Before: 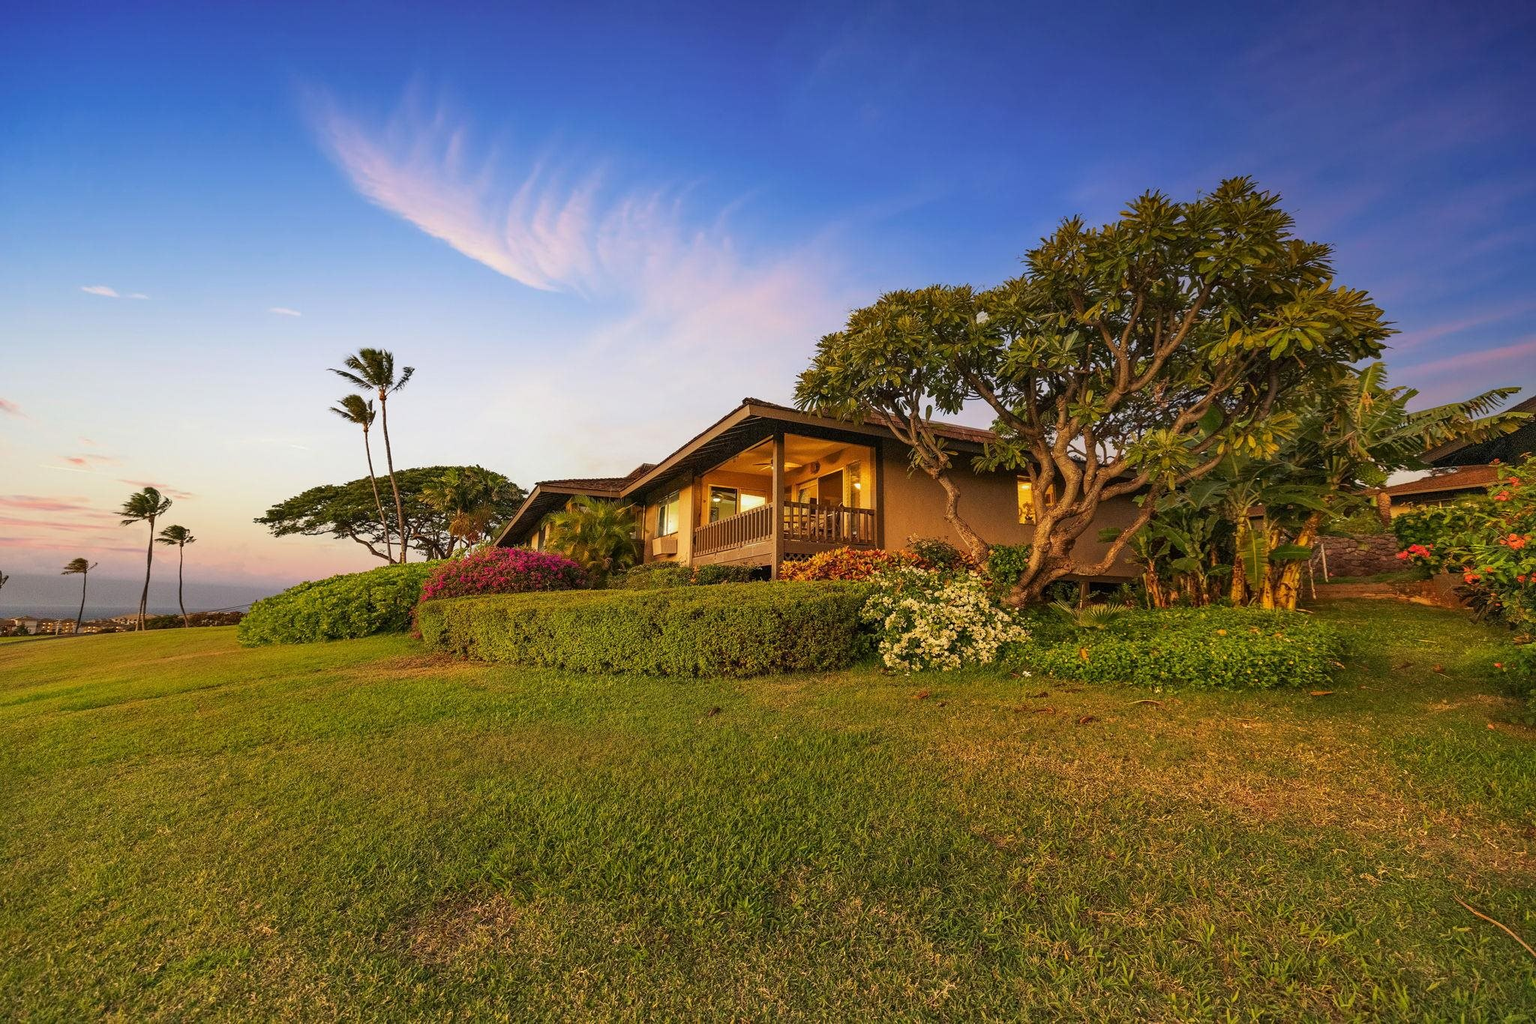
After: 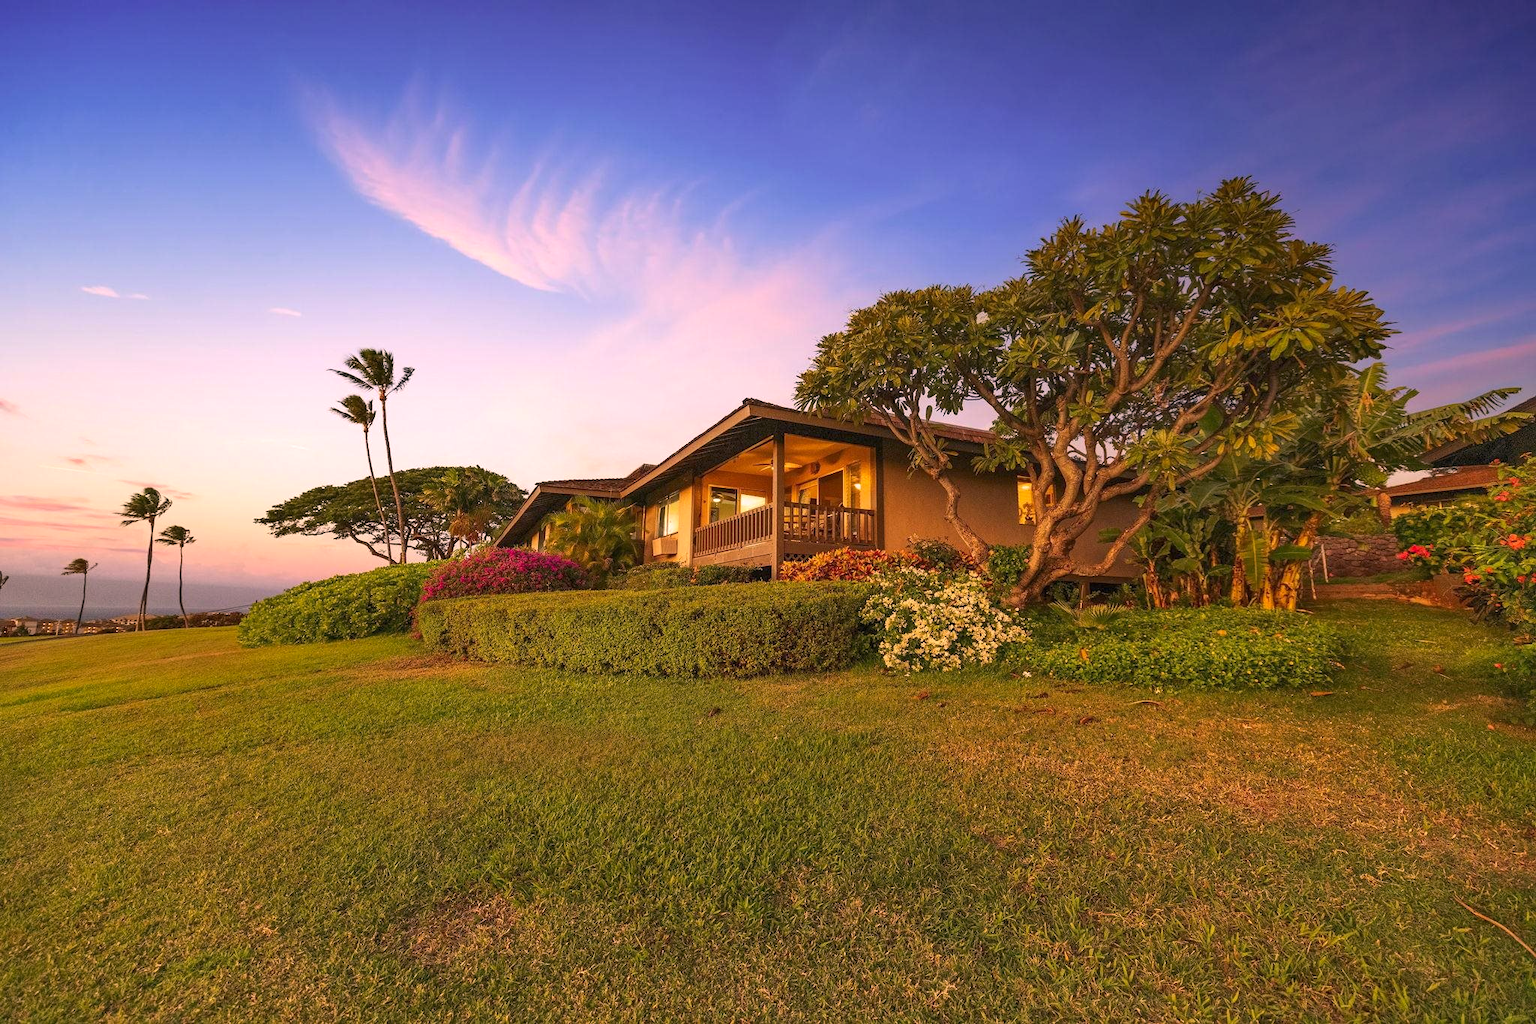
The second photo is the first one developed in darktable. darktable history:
tone equalizer: -8 EV 0.27 EV, -7 EV 0.439 EV, -6 EV 0.43 EV, -5 EV 0.282 EV, -3 EV -0.261 EV, -2 EV -0.428 EV, -1 EV -0.441 EV, +0 EV -0.261 EV
color correction: highlights a* 14.54, highlights b* 4.86
exposure: exposure 0.498 EV, compensate highlight preservation false
